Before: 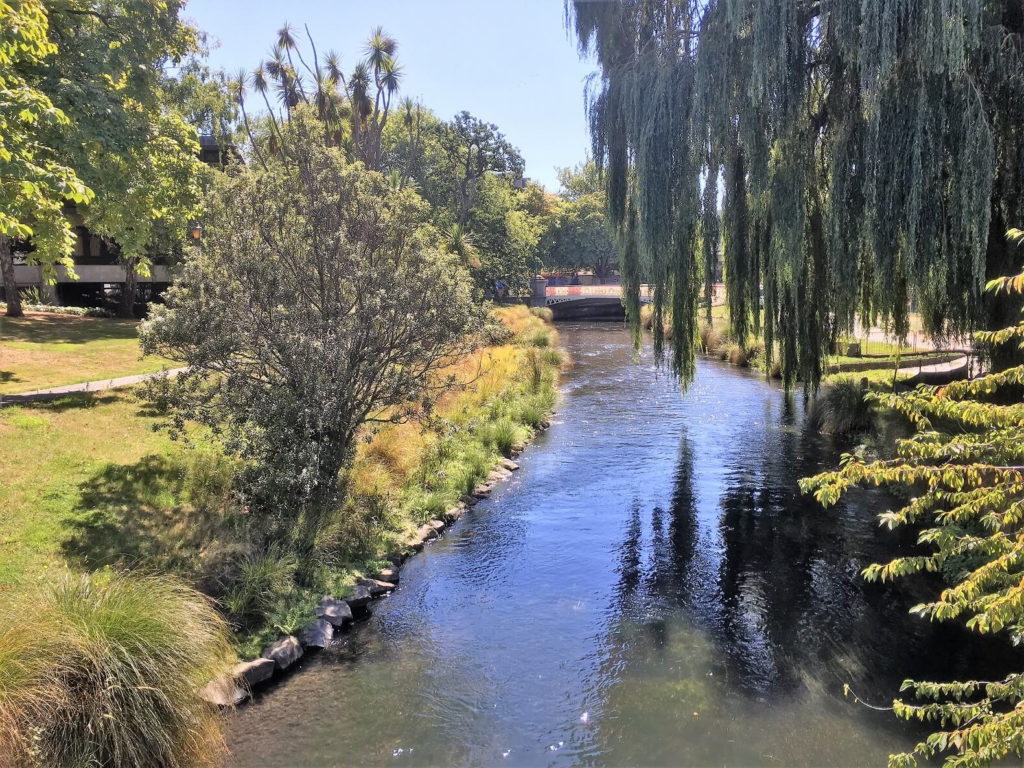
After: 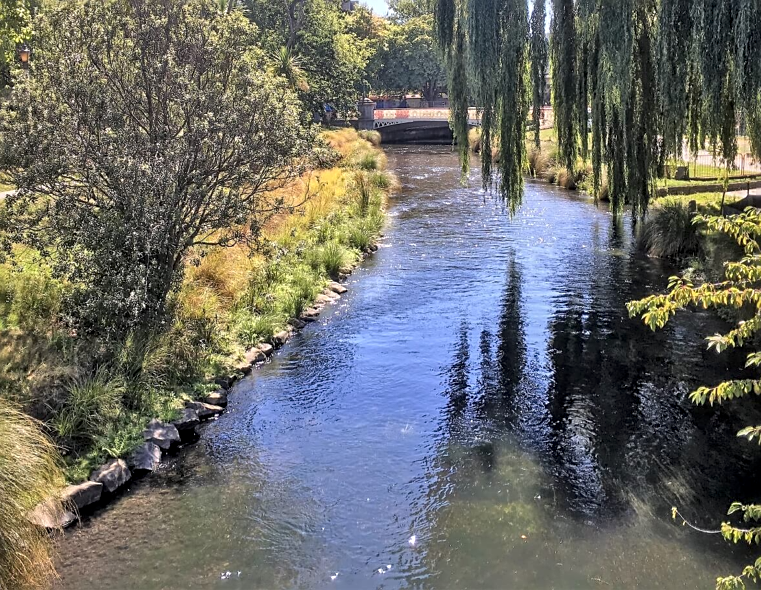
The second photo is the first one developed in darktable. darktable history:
local contrast: on, module defaults
crop: left 16.865%, top 23.102%, right 8.774%
sharpen: on, module defaults
